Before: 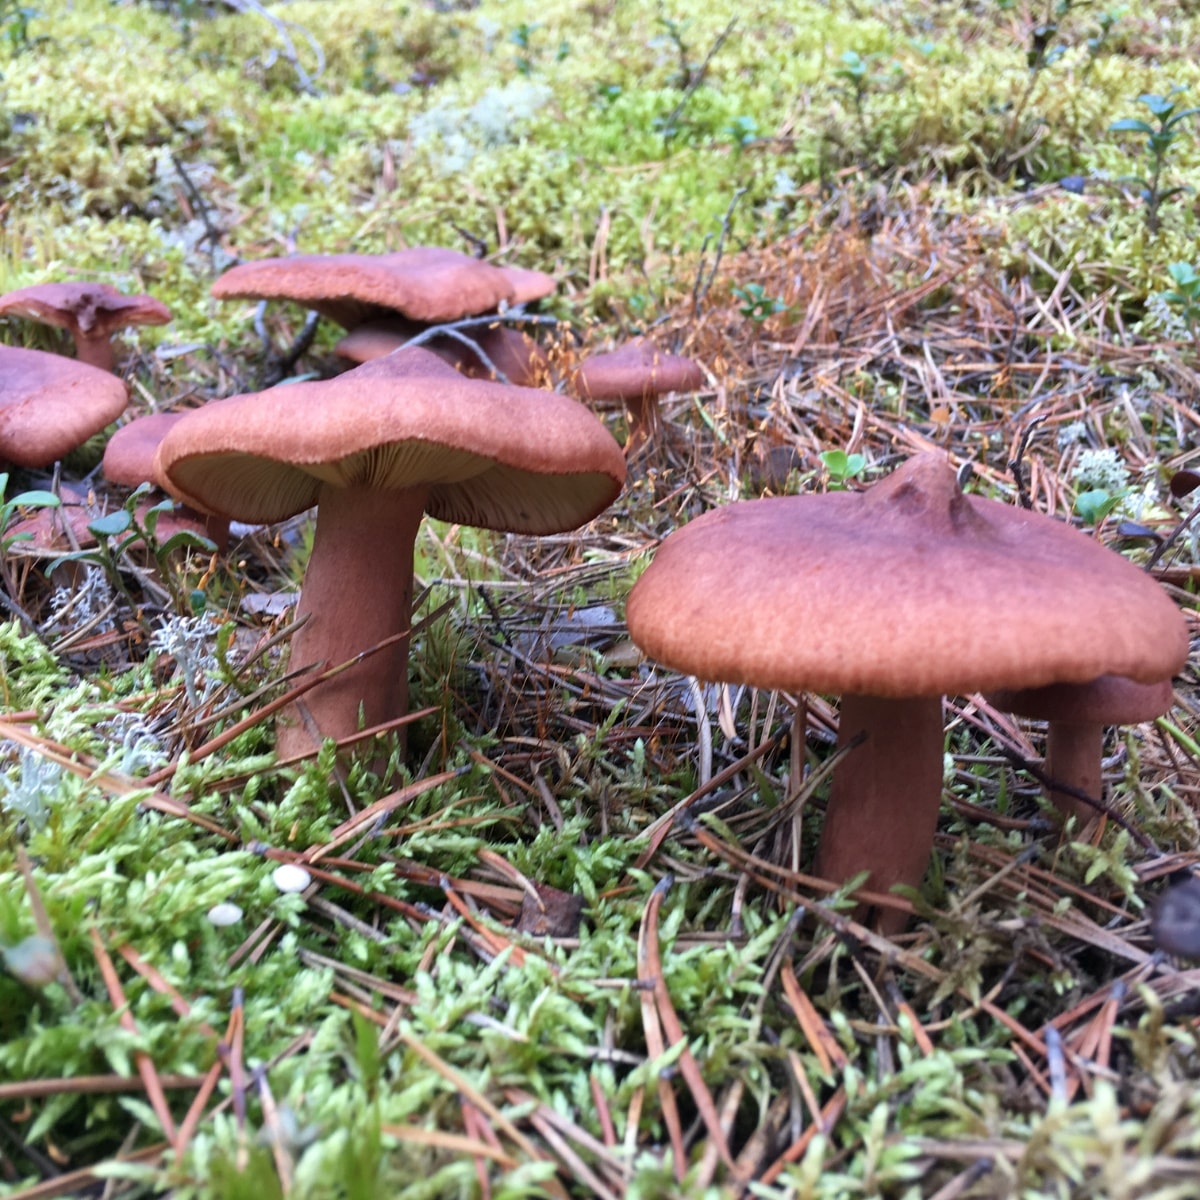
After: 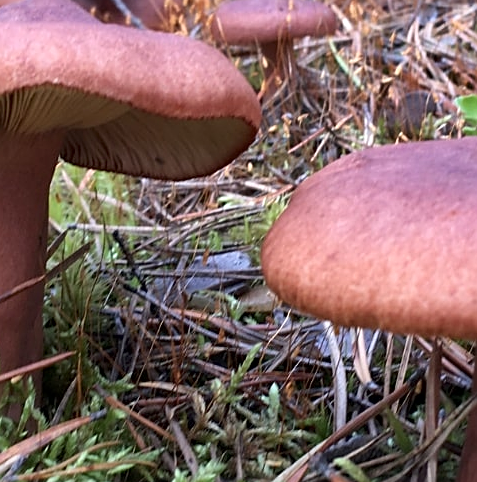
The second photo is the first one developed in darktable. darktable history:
local contrast: mode bilateral grid, contrast 19, coarseness 49, detail 120%, midtone range 0.2
crop: left 30.445%, top 29.661%, right 29.769%, bottom 30.147%
sharpen: on, module defaults
